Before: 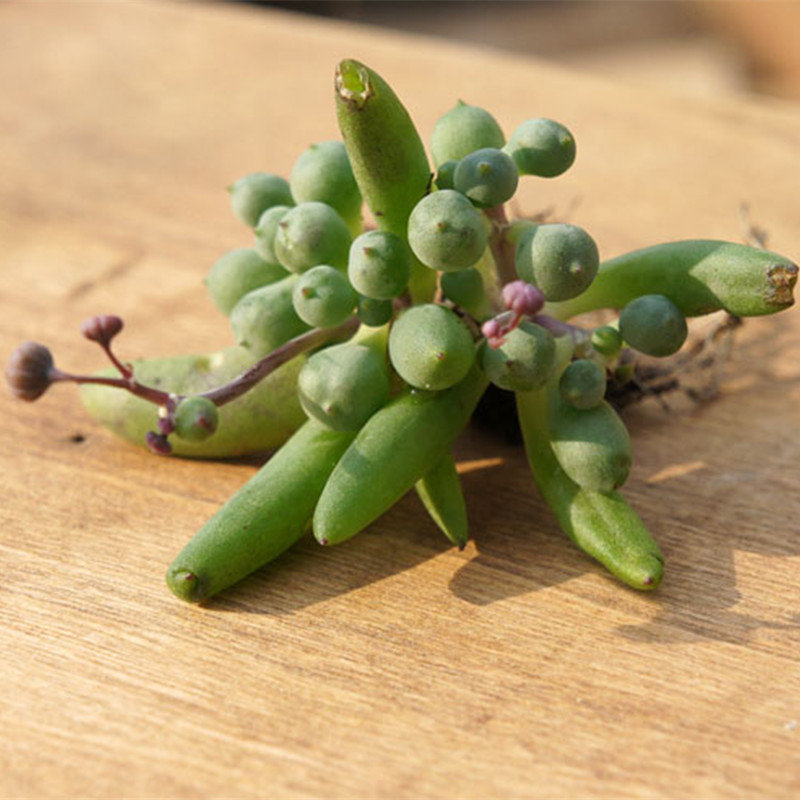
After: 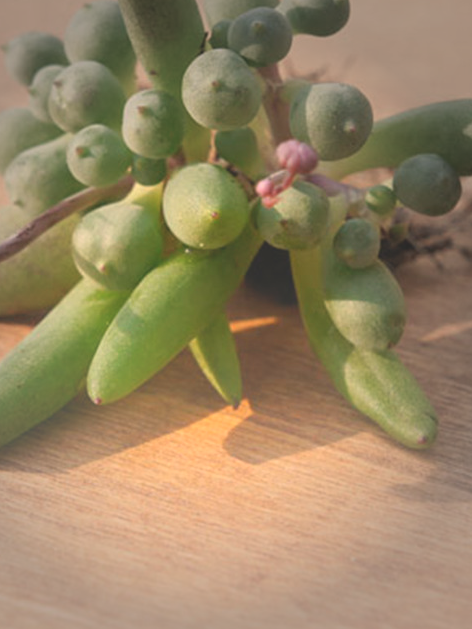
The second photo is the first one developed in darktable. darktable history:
crop and rotate: left 28.256%, top 17.734%, right 12.656%, bottom 3.573%
bloom: size 38%, threshold 95%, strength 30%
white balance: red 1.127, blue 0.943
vignetting: fall-off start 33.76%, fall-off radius 64.94%, brightness -0.575, center (-0.12, -0.002), width/height ratio 0.959
